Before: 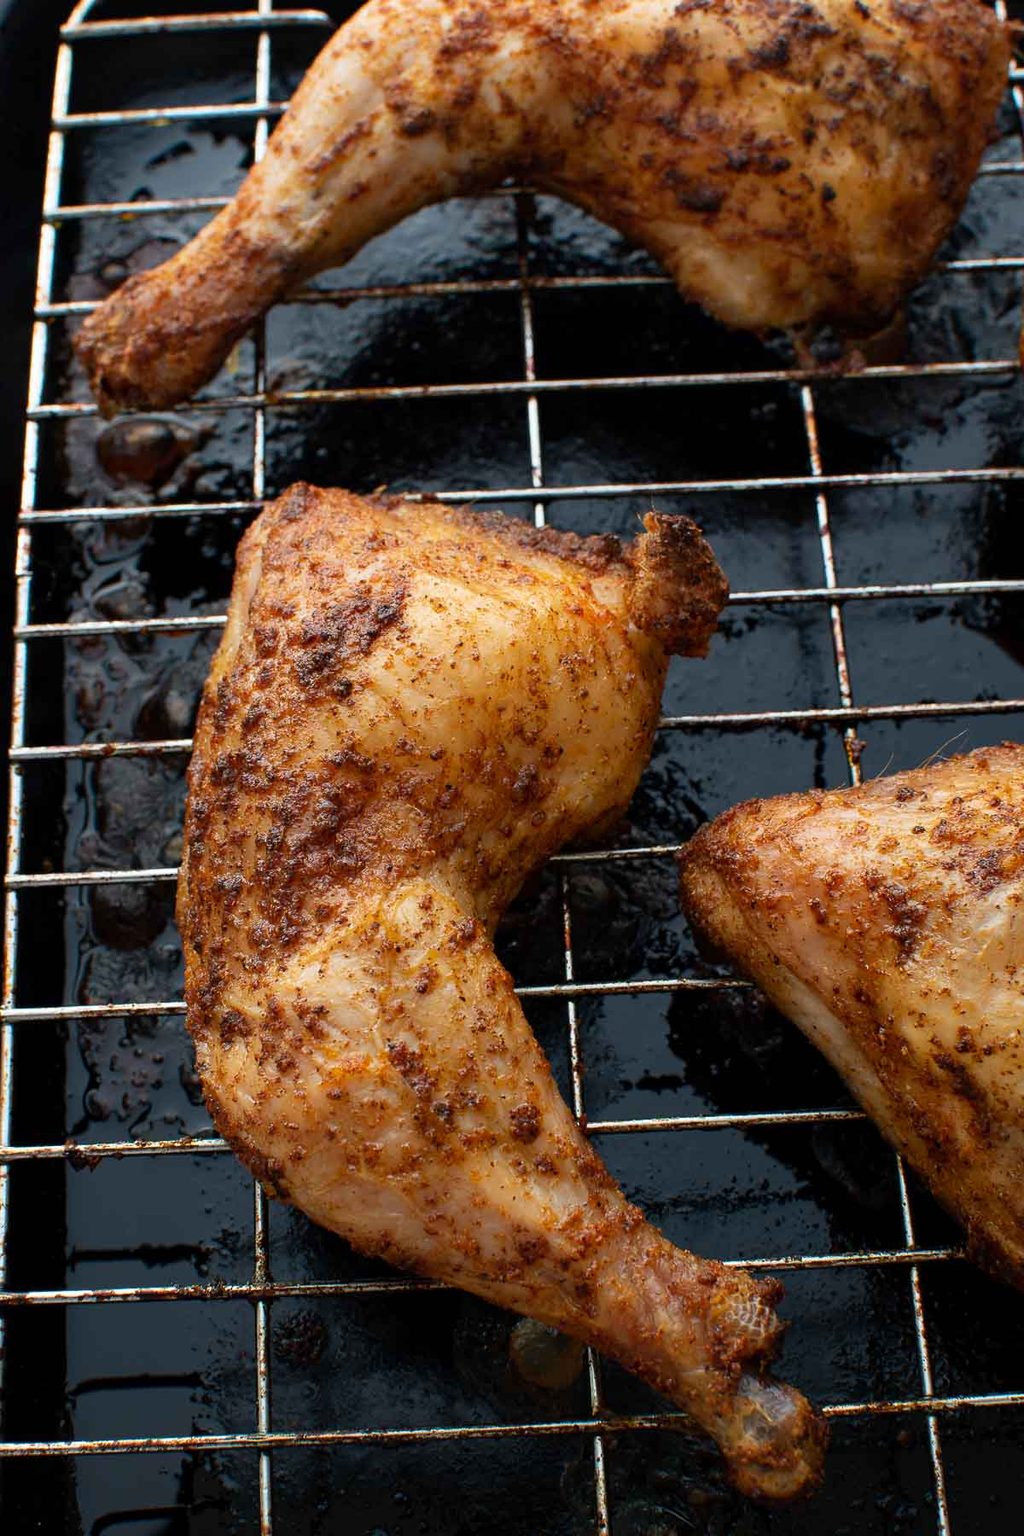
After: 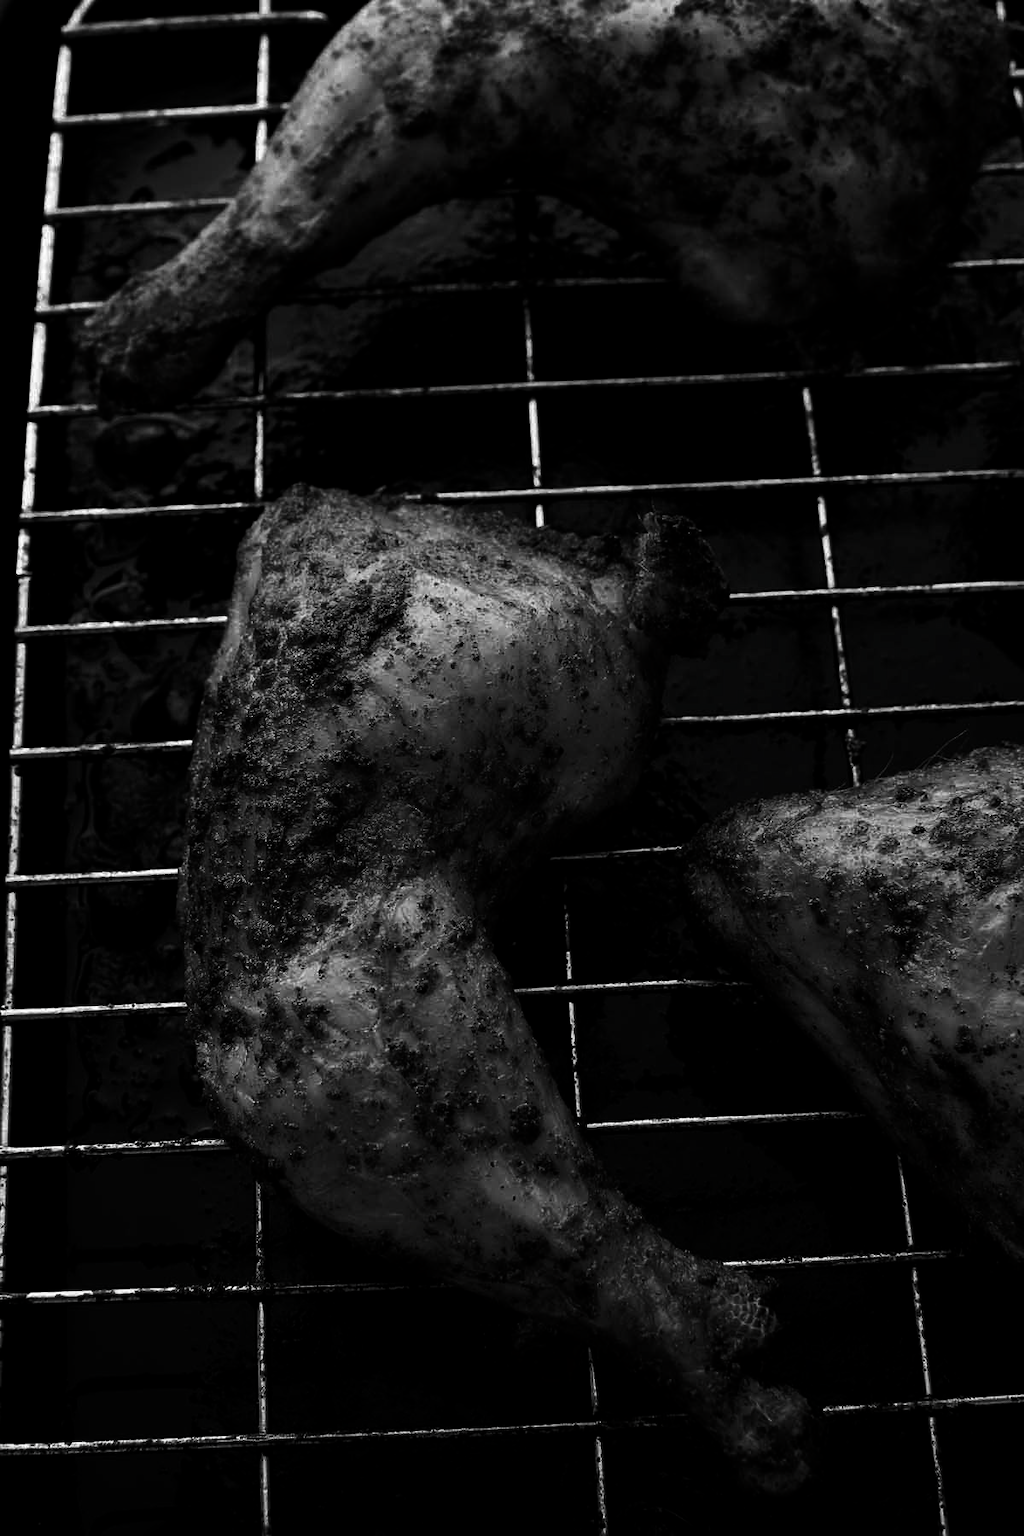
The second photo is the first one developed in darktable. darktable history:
contrast brightness saturation: contrast 0.018, brightness -0.988, saturation -0.996
